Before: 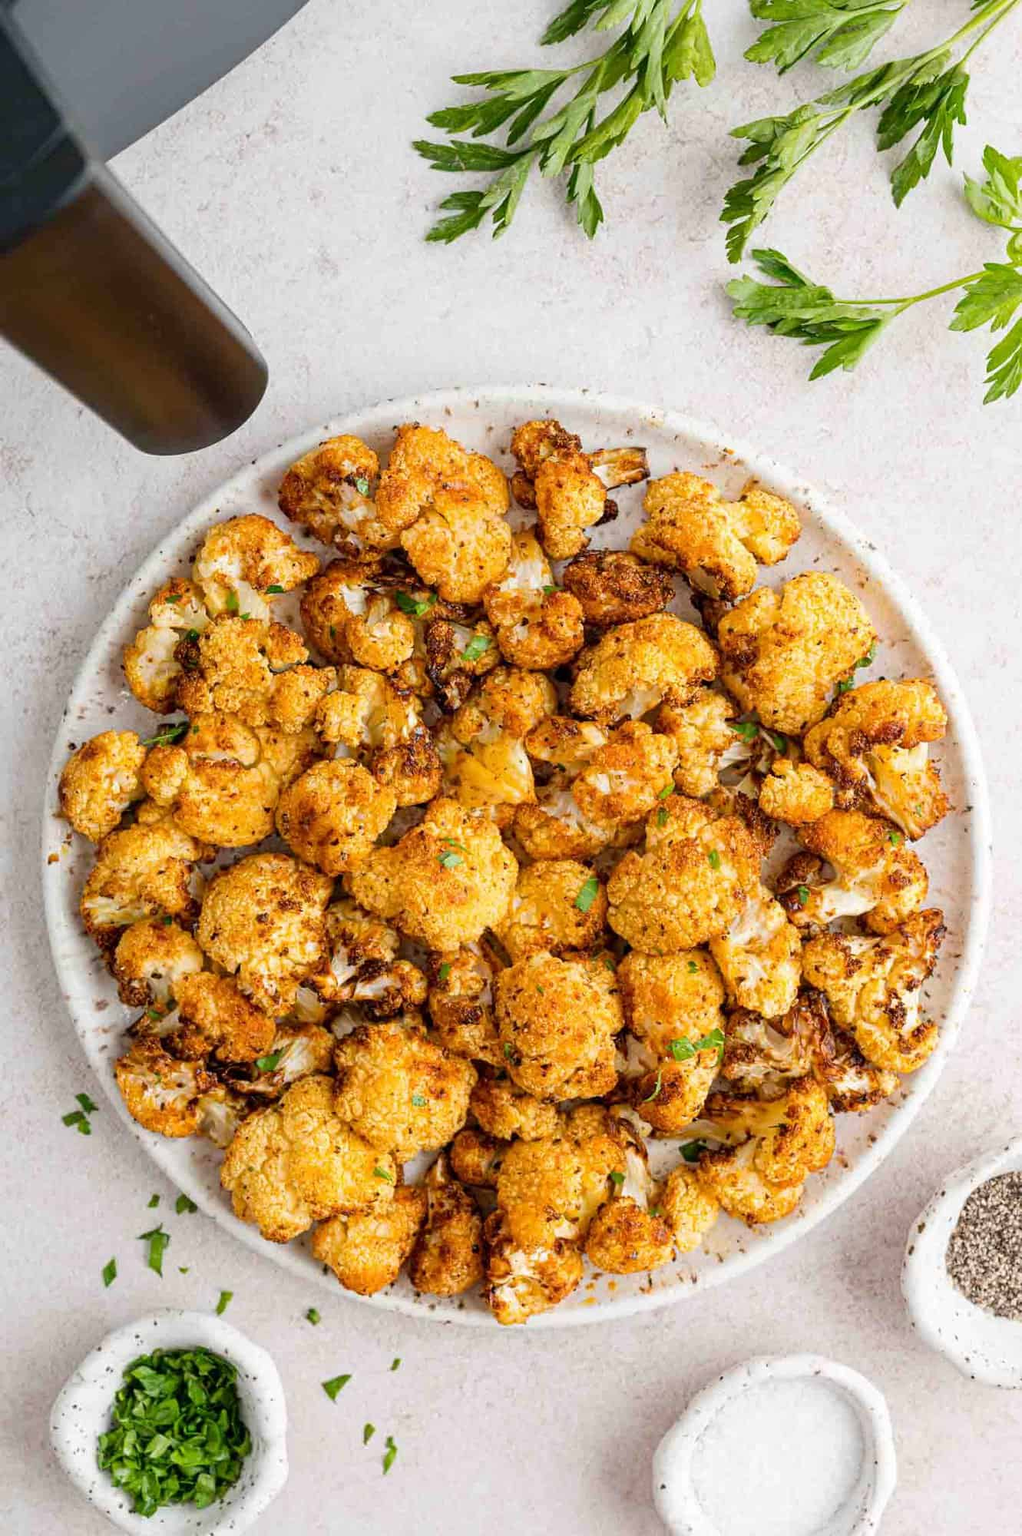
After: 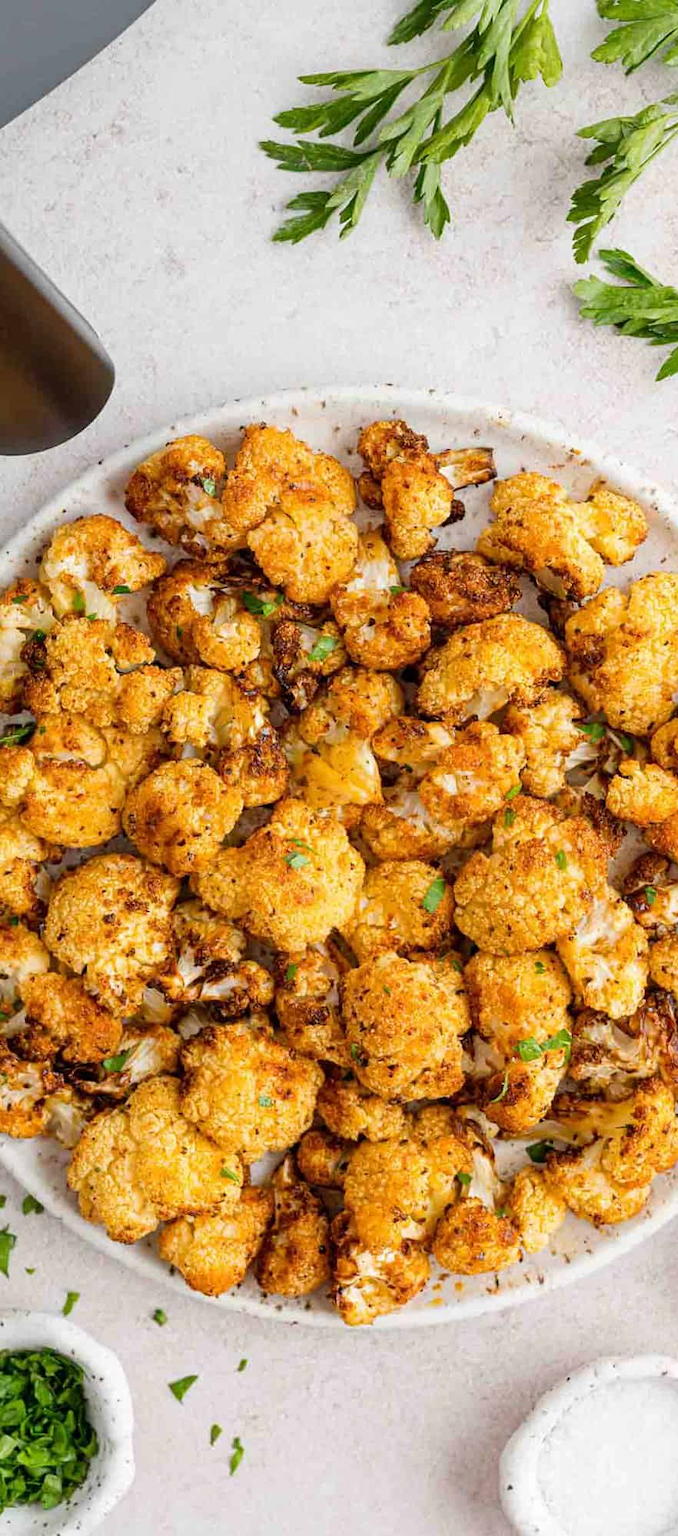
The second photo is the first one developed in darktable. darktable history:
crop and rotate: left 15.081%, right 18.575%
